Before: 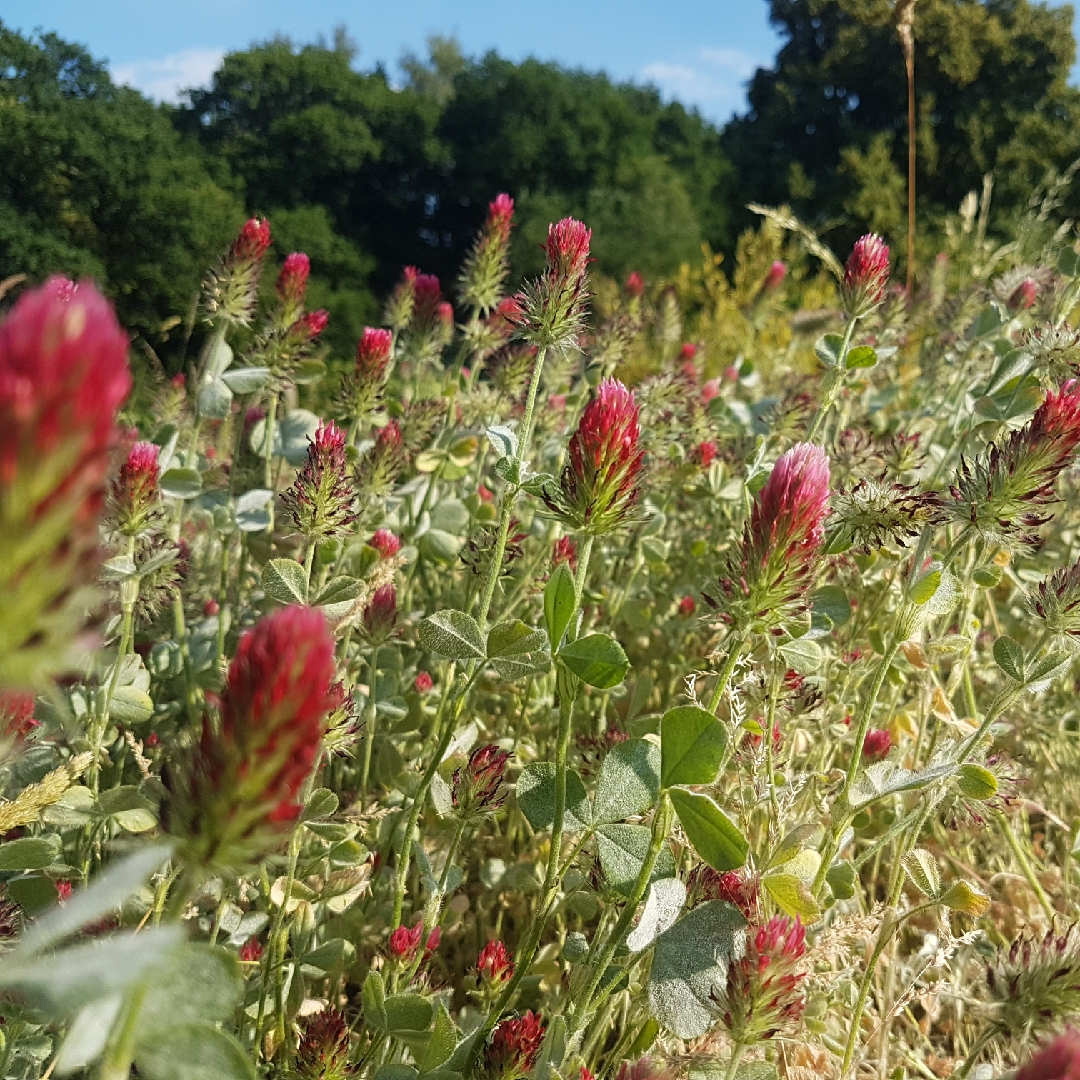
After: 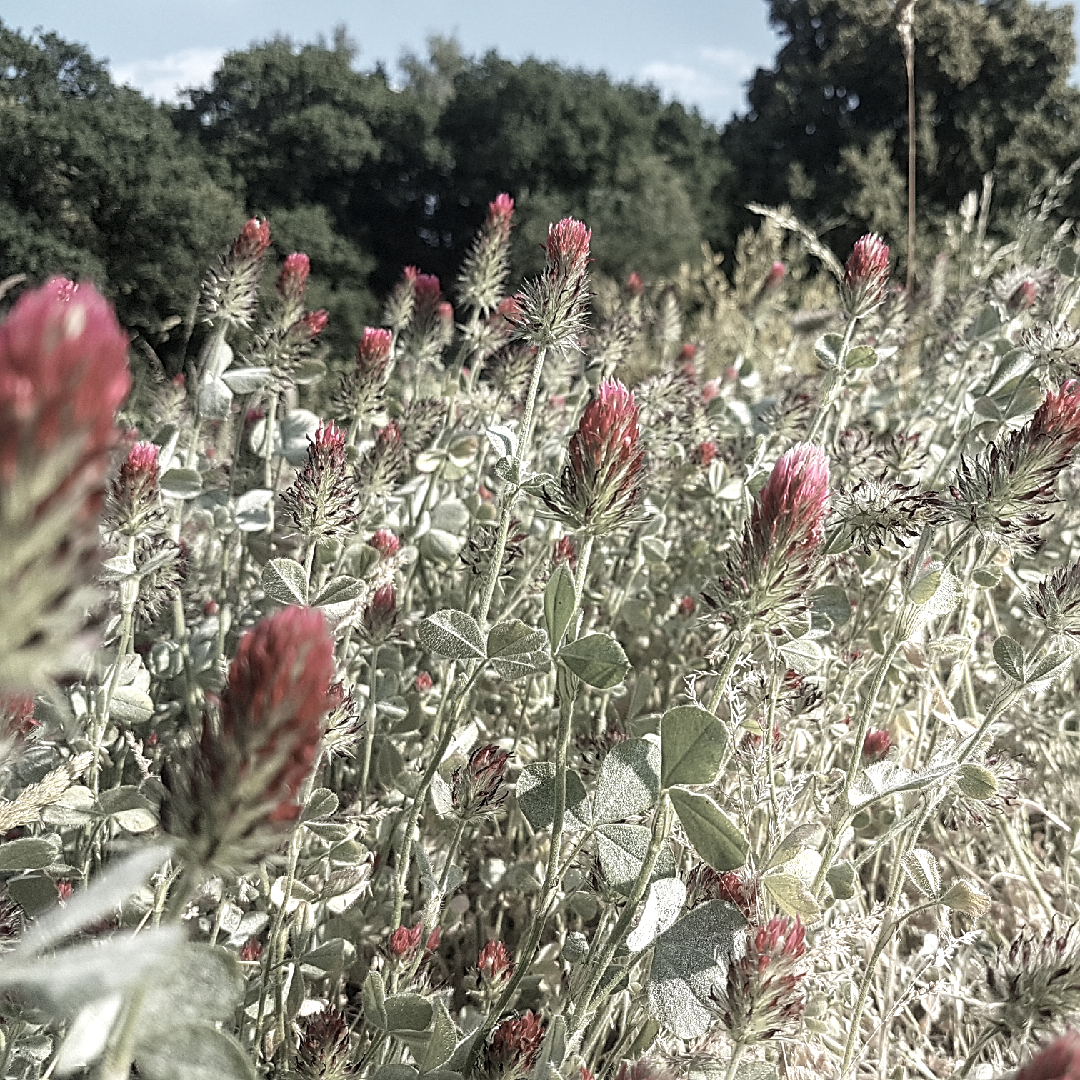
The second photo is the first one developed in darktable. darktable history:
color zones: curves: ch1 [(0, 0.34) (0.143, 0.164) (0.286, 0.152) (0.429, 0.176) (0.571, 0.173) (0.714, 0.188) (0.857, 0.199) (1, 0.34)]
local contrast: on, module defaults
exposure: exposure 0.495 EV, compensate highlight preservation false
sharpen: amount 0.49
